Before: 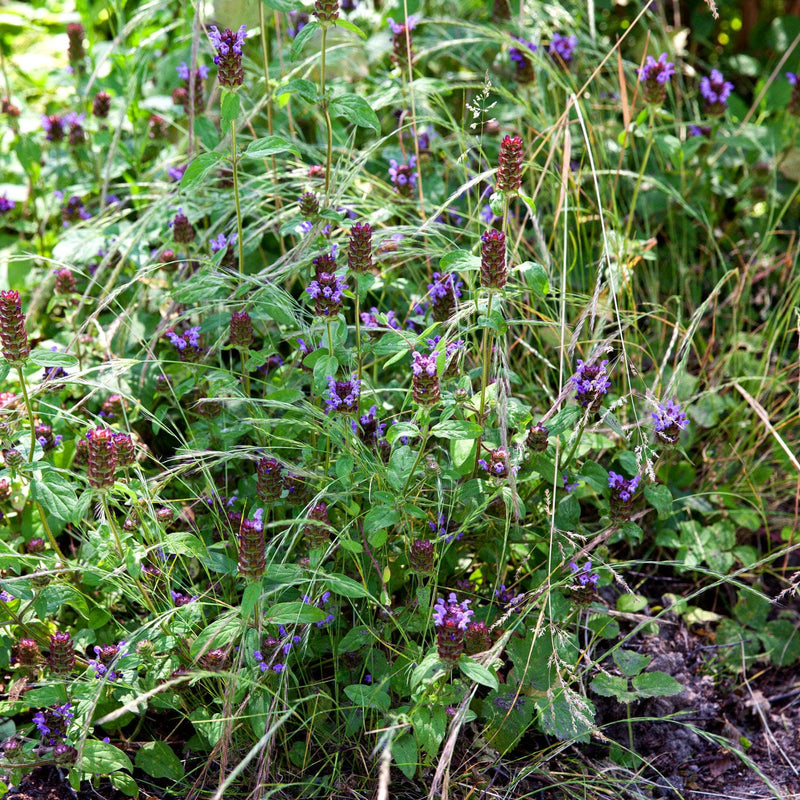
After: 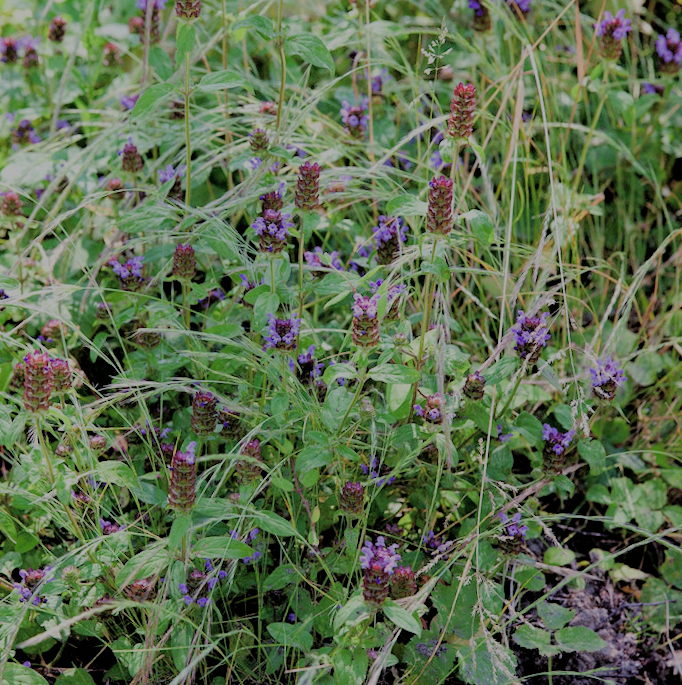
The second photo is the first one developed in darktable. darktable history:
color balance rgb: global offset › luminance 0.47%, perceptual saturation grading › global saturation -1.549%, perceptual saturation grading › highlights -7.393%, perceptual saturation grading › mid-tones 8.428%, perceptual saturation grading › shadows 3.152%
tone equalizer: edges refinement/feathering 500, mask exposure compensation -1.57 EV, preserve details no
filmic rgb: black relative exposure -4.46 EV, white relative exposure 6.56 EV, hardness 1.83, contrast 0.505
crop and rotate: angle -3.18°, left 5.342%, top 5.179%, right 4.724%, bottom 4.466%
